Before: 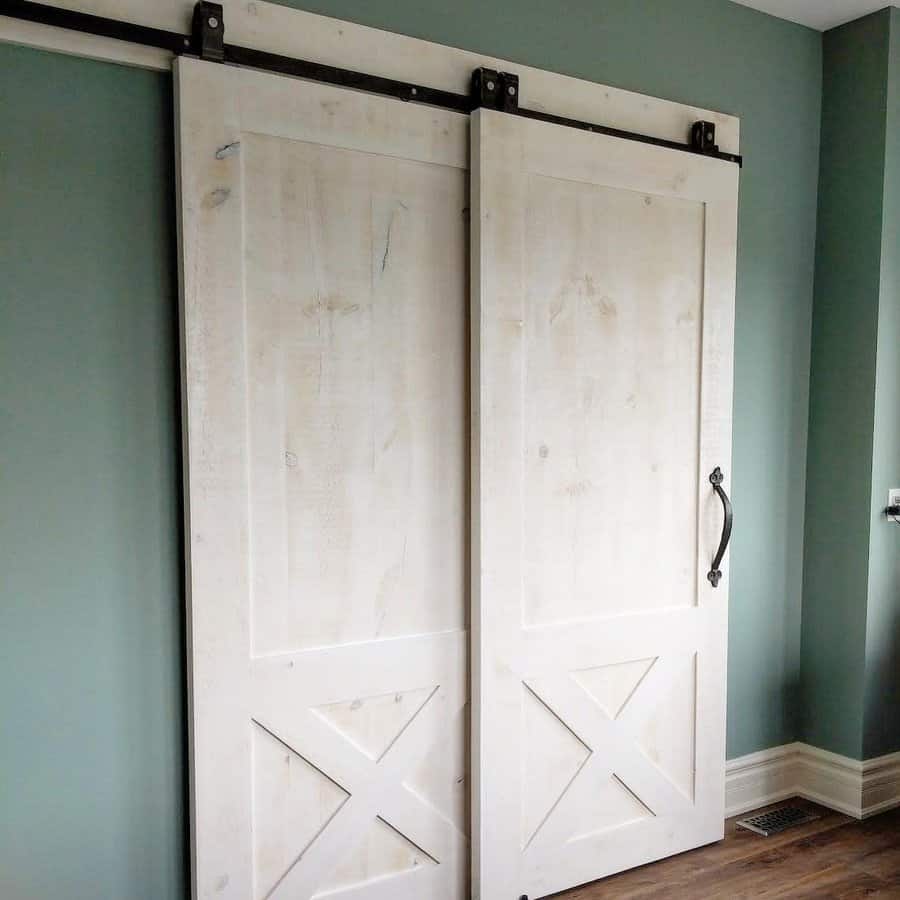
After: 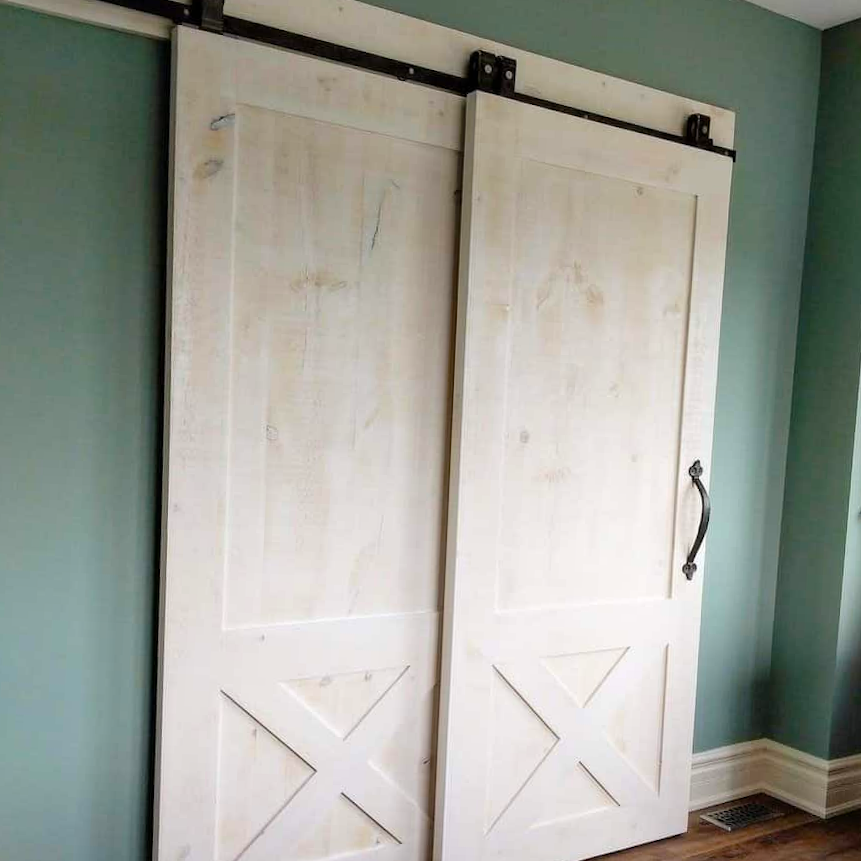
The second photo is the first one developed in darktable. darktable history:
crop and rotate: angle -2.61°
color balance rgb: perceptual saturation grading › global saturation 17.469%, global vibrance 20%
